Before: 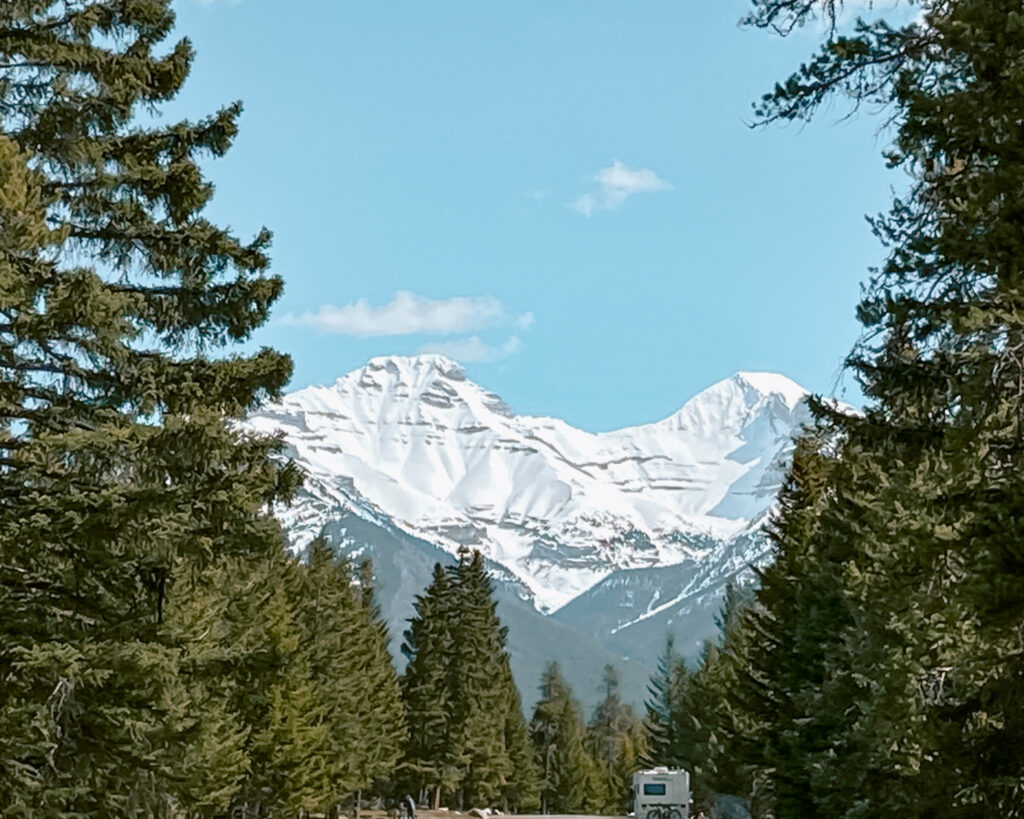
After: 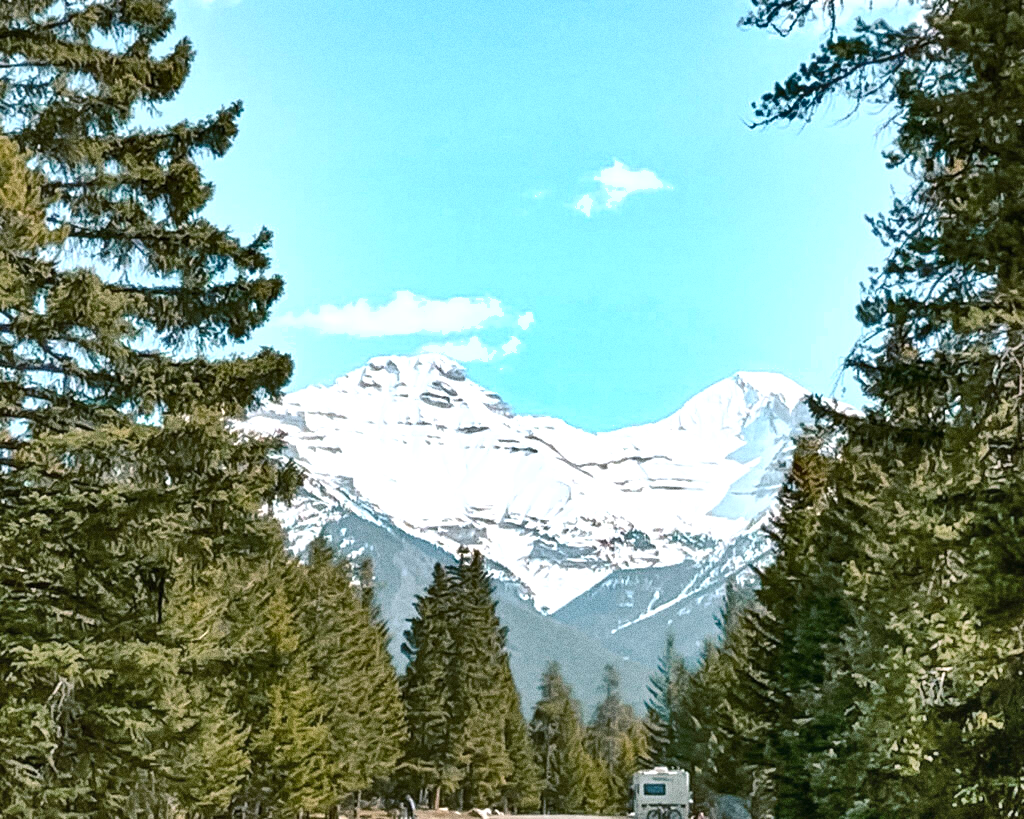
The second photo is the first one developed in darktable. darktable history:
grain: coarseness 0.09 ISO, strength 40%
shadows and highlights: shadows 60, soften with gaussian
exposure: black level correction 0, exposure 0.7 EV, compensate exposure bias true, compensate highlight preservation false
